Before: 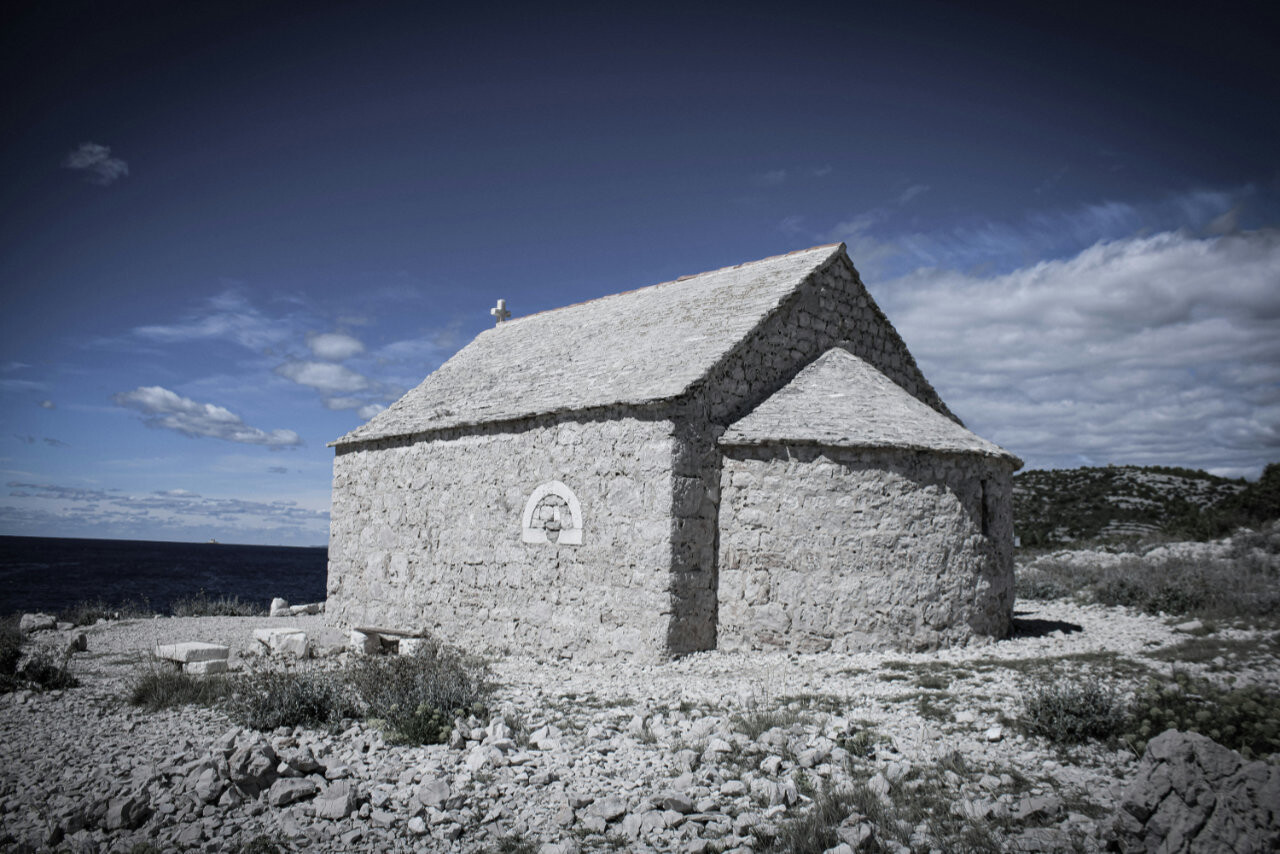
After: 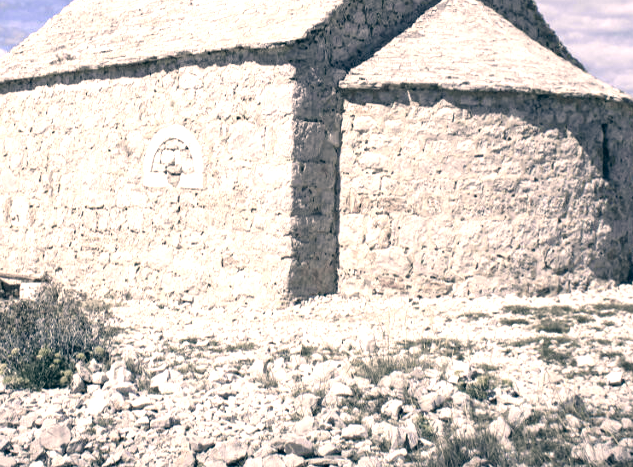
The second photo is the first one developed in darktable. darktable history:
exposure: exposure 1.2 EV, compensate highlight preservation false
color correction: highlights a* 10.32, highlights b* 14.66, shadows a* -9.59, shadows b* -15.02
crop: left 29.672%, top 41.786%, right 20.851%, bottom 3.487%
